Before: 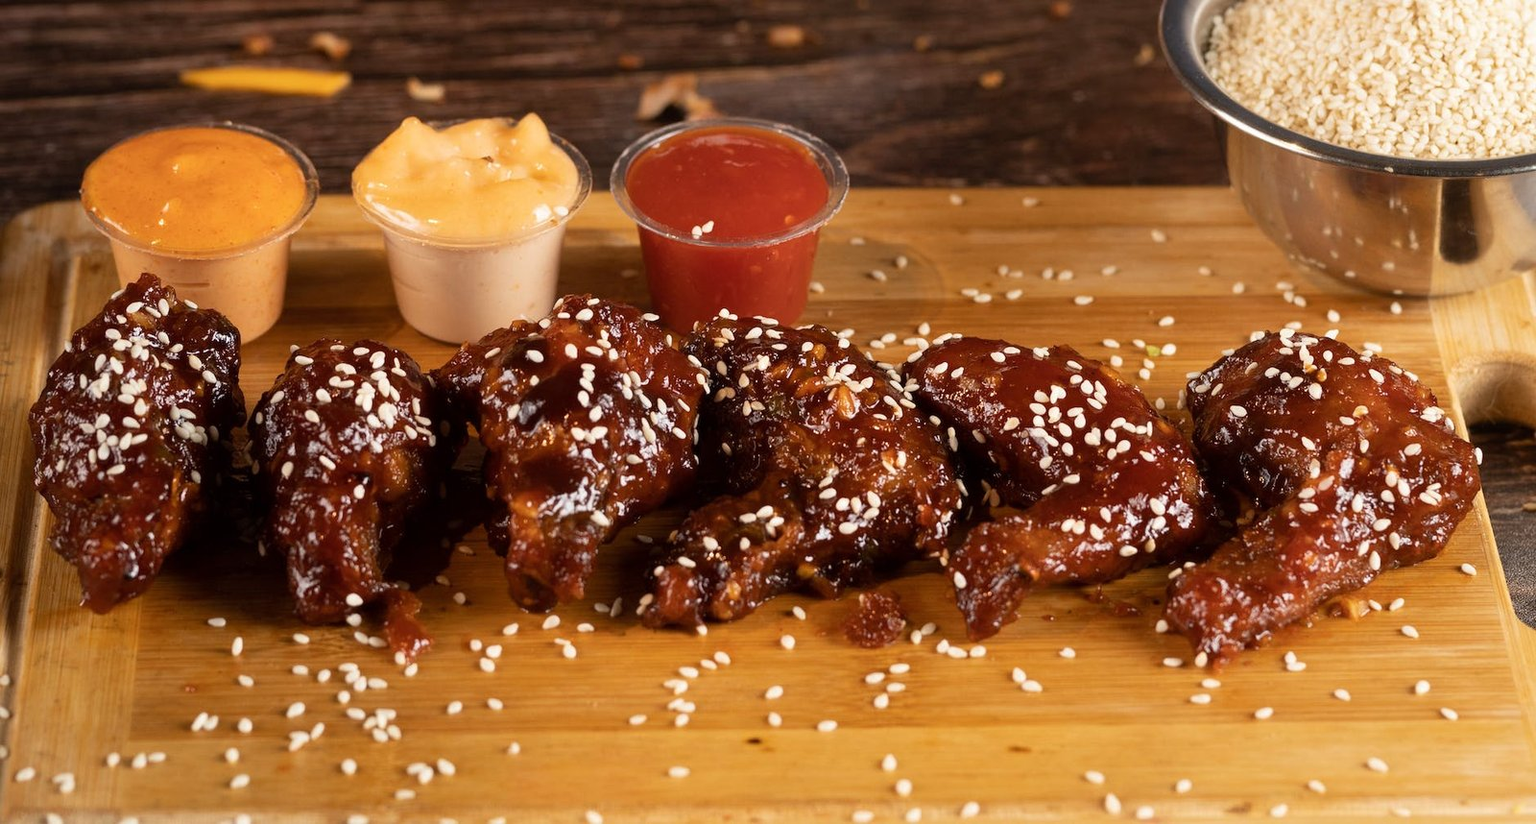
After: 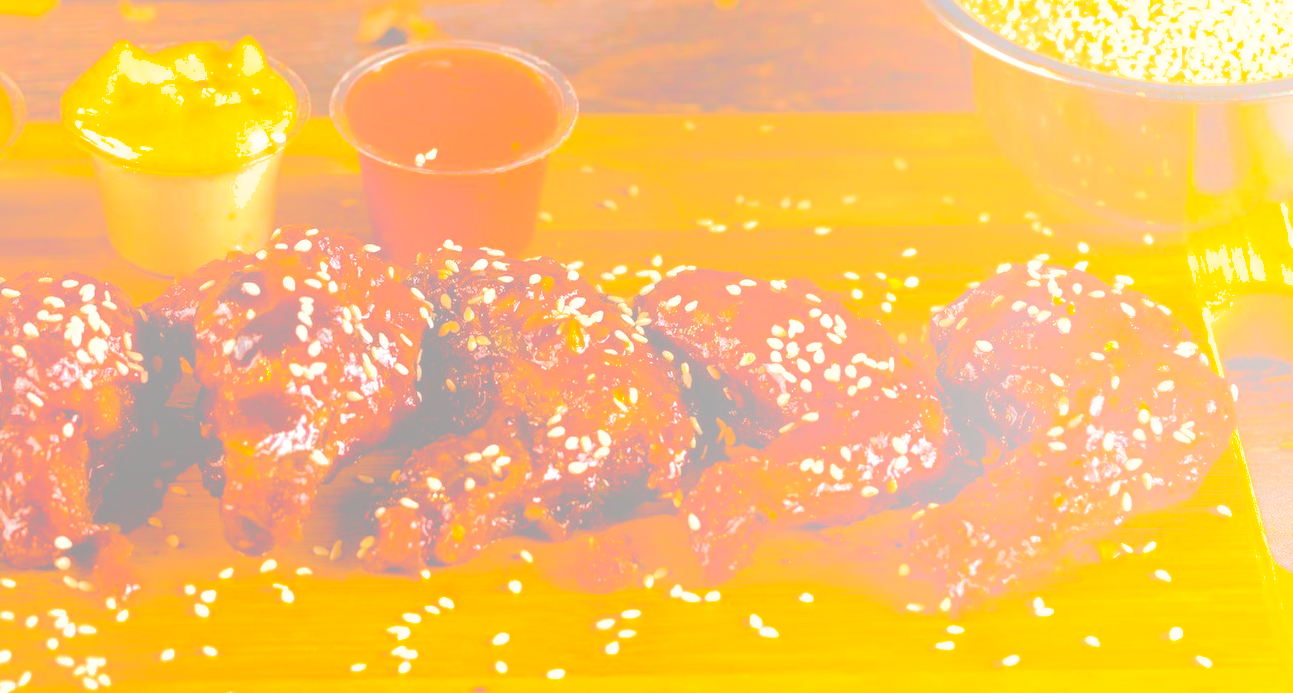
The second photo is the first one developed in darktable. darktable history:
bloom: size 70%, threshold 25%, strength 70%
shadows and highlights: on, module defaults
color balance rgb: linear chroma grading › global chroma 9%, perceptual saturation grading › global saturation 36%, perceptual saturation grading › shadows 35%, perceptual brilliance grading › global brilliance 21.21%, perceptual brilliance grading › shadows -35%, global vibrance 21.21%
crop: left 19.159%, top 9.58%, bottom 9.58%
